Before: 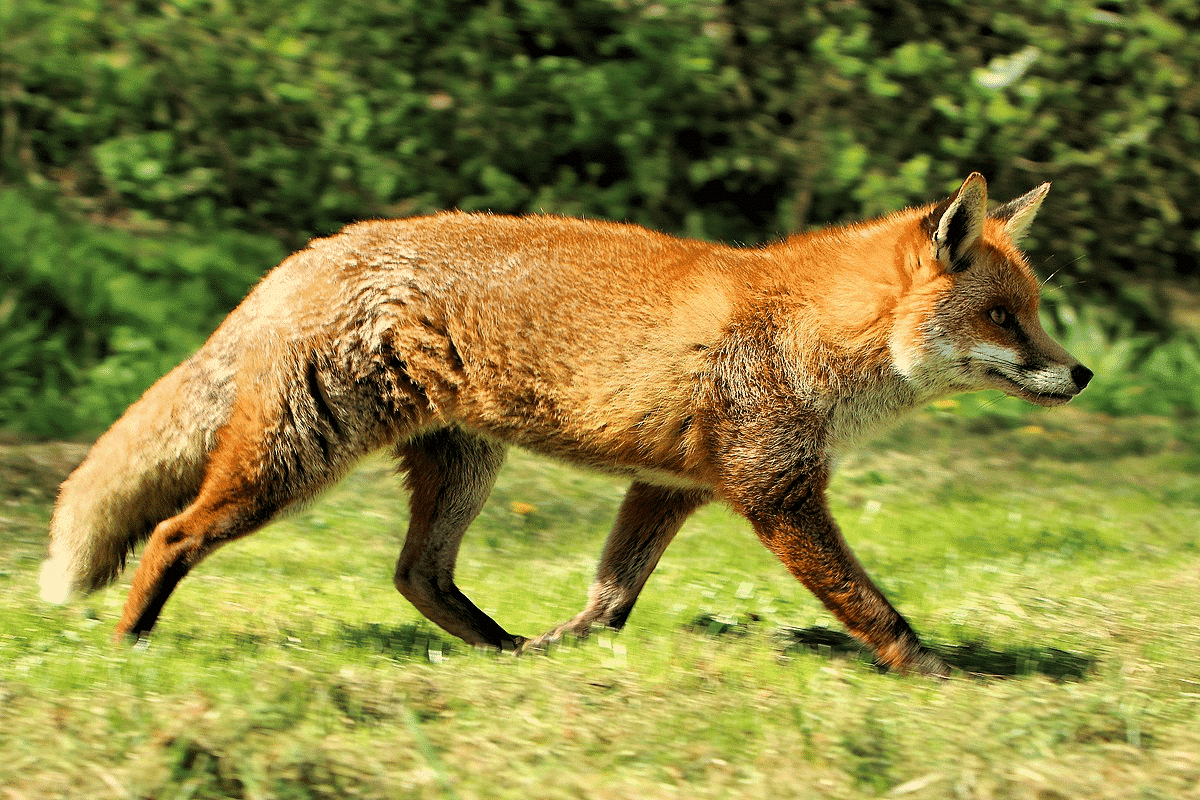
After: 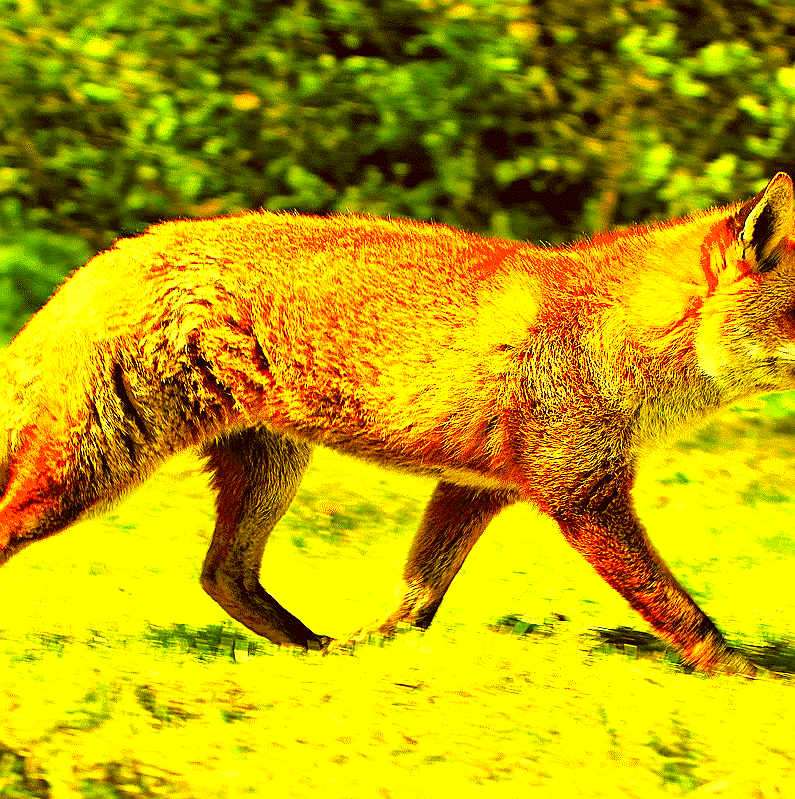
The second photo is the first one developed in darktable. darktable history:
exposure: black level correction 0, exposure 1.199 EV, compensate highlight preservation false
tone equalizer: mask exposure compensation -0.49 EV
sharpen: on, module defaults
crop and rotate: left 16.213%, right 17.466%
local contrast: mode bilateral grid, contrast 31, coarseness 24, midtone range 0.2
color correction: highlights a* 10.75, highlights b* 30.45, shadows a* 2.74, shadows b* 17.28, saturation 1.73
